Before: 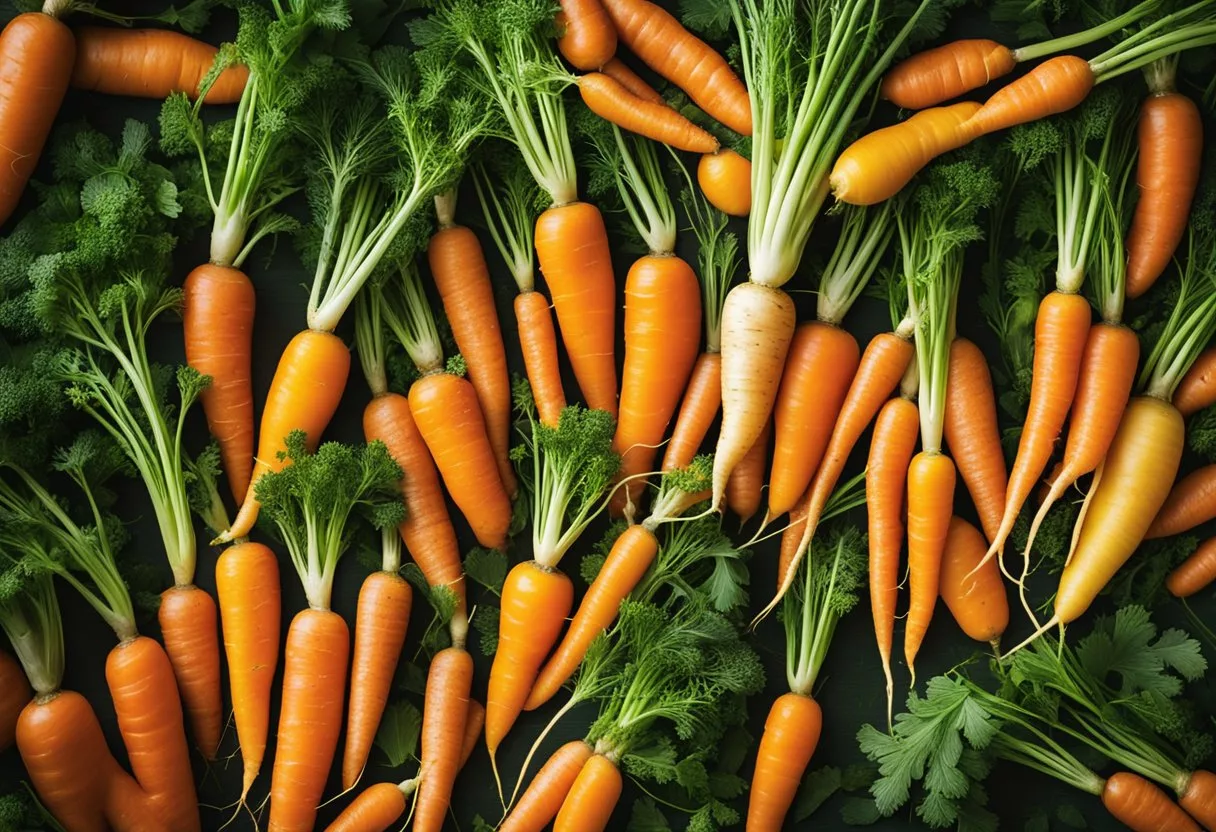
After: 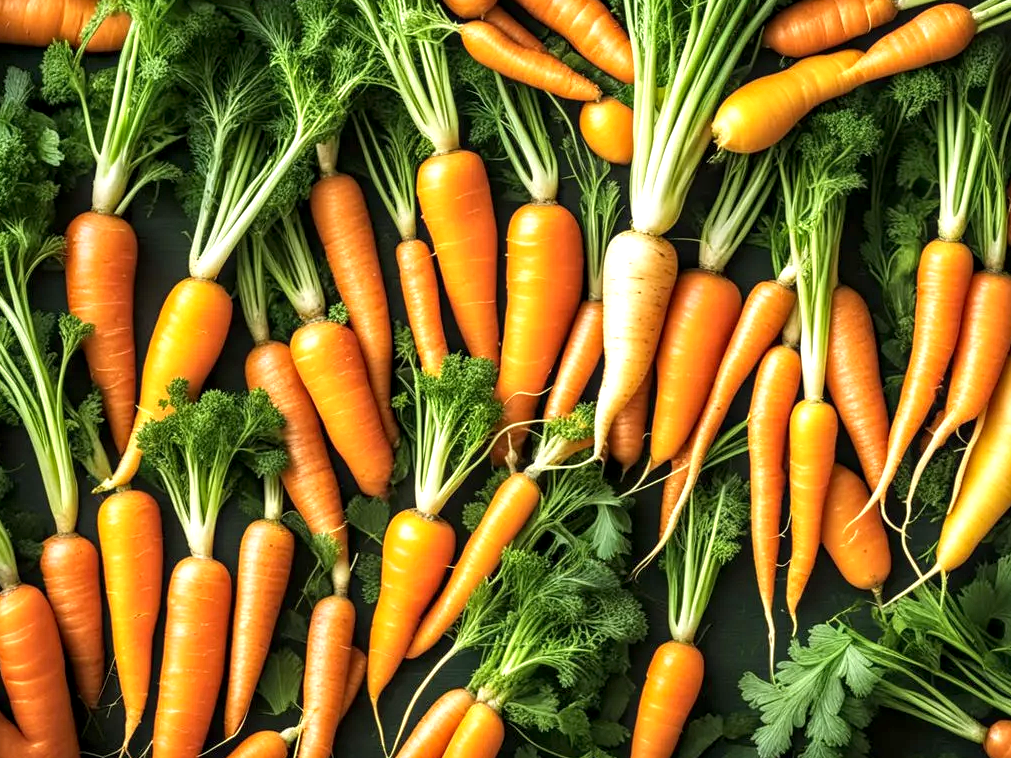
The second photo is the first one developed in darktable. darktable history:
crop: left 9.771%, top 6.298%, right 7.021%, bottom 2.515%
exposure: black level correction 0.001, exposure 0.674 EV, compensate highlight preservation false
local contrast: detail 139%
